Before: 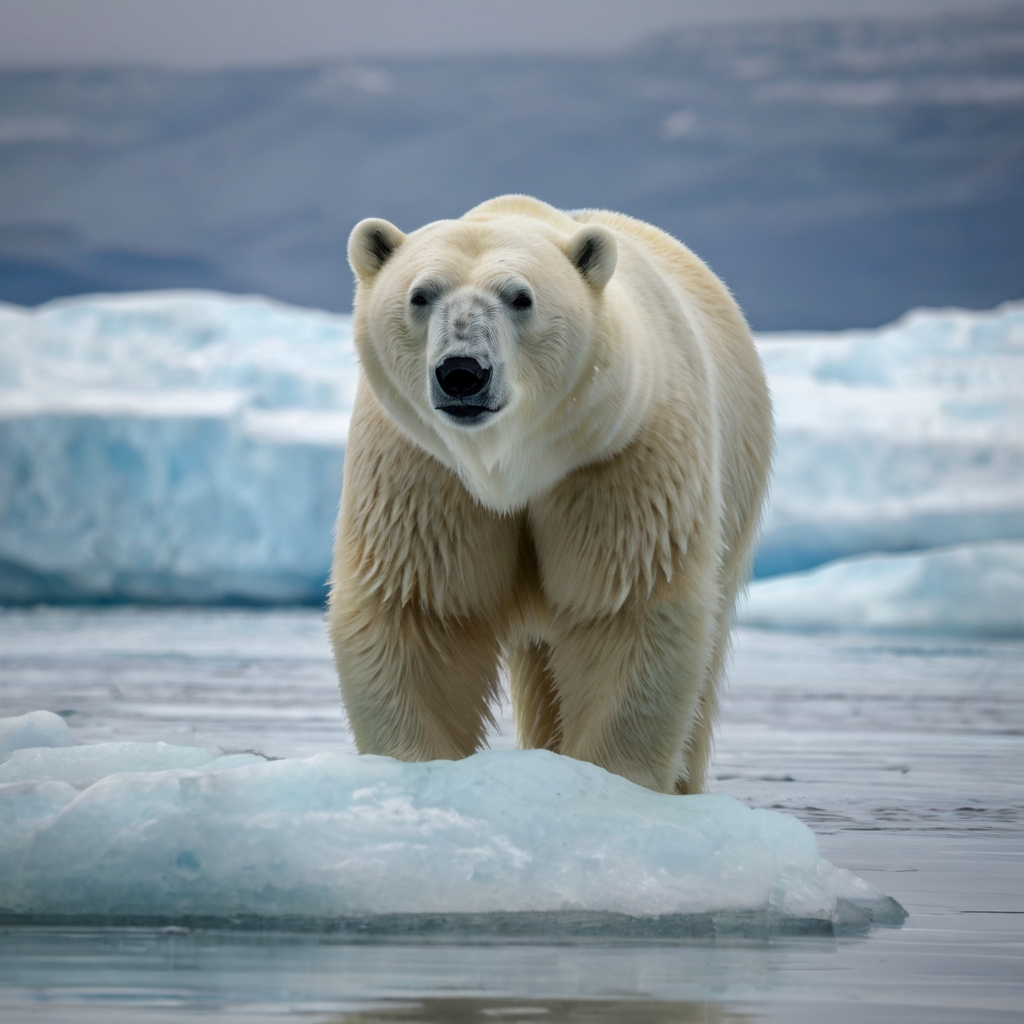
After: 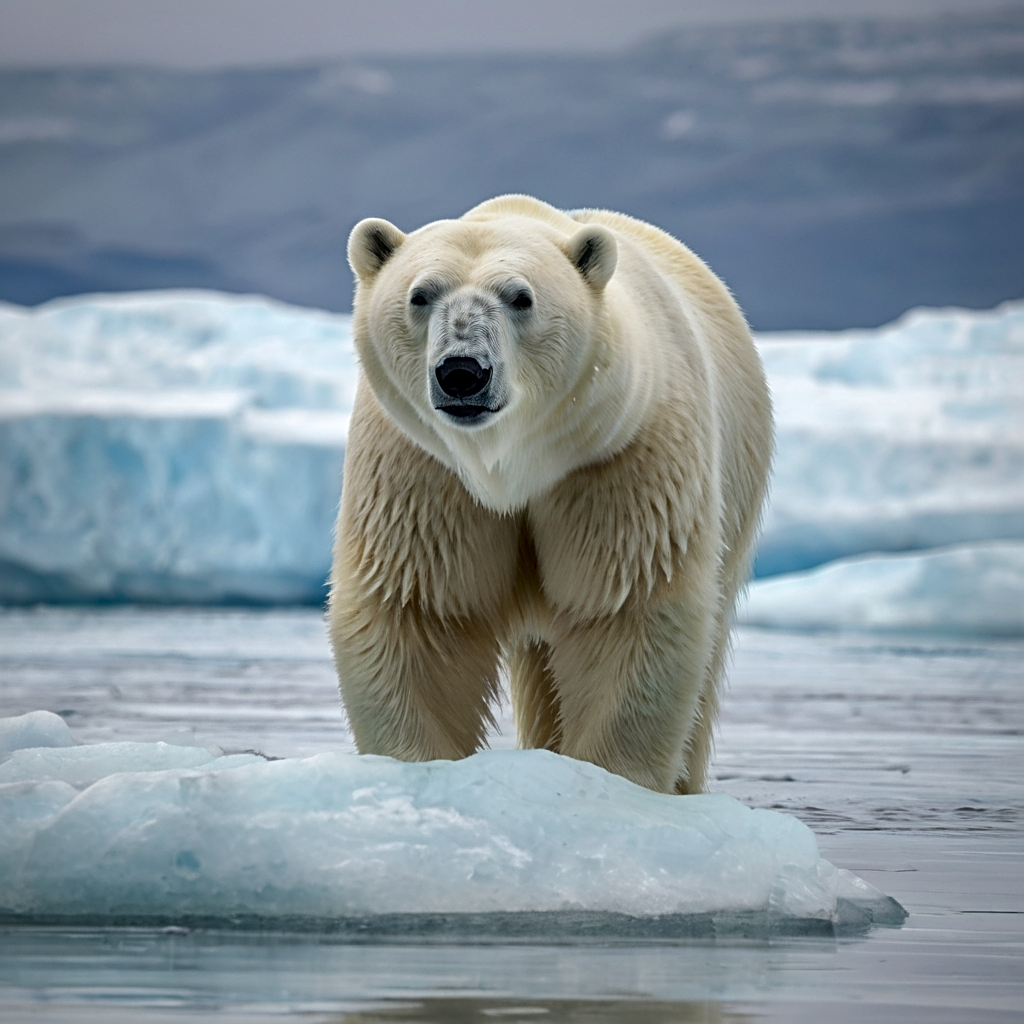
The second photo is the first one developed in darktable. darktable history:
local contrast: mode bilateral grid, contrast 20, coarseness 50, detail 120%, midtone range 0.2
sharpen: radius 2.767
